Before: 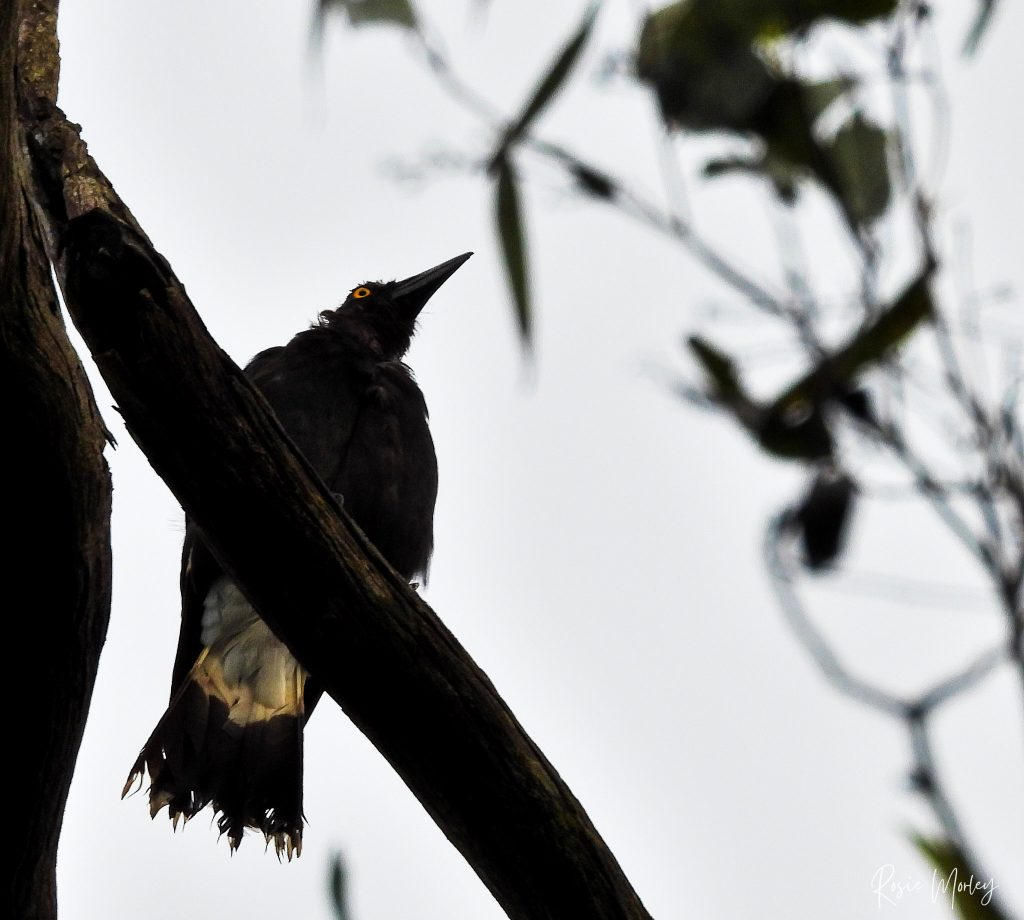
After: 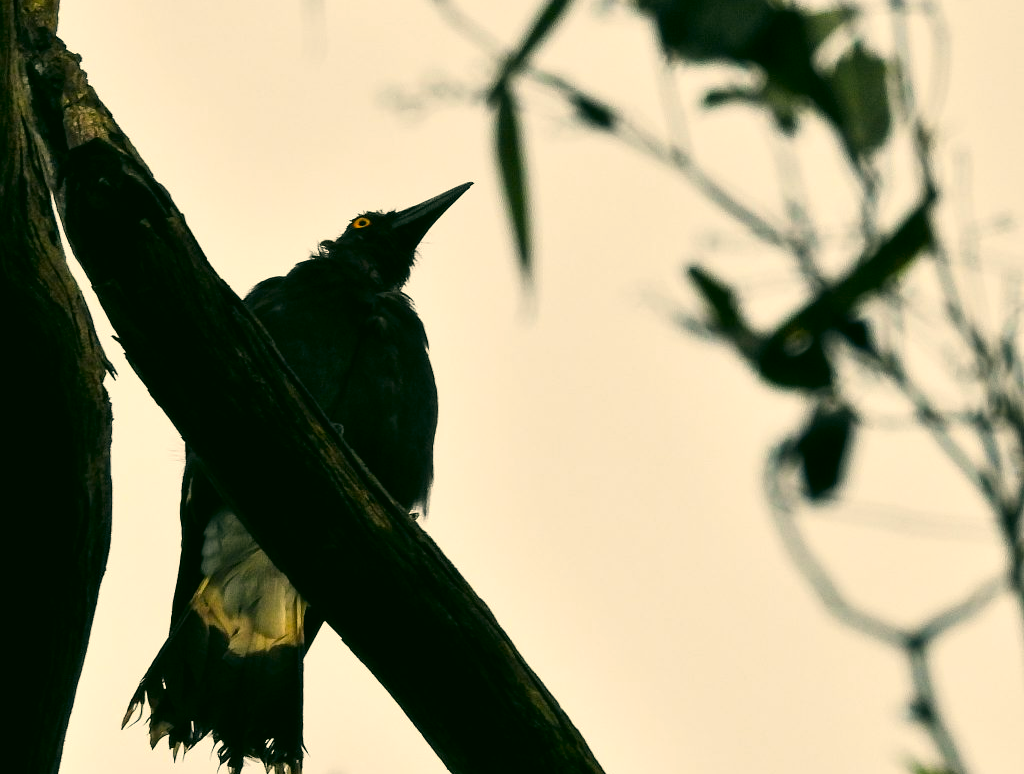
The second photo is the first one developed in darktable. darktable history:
crop: top 7.625%, bottom 8.027%
color correction: highlights a* 5.3, highlights b* 24.26, shadows a* -15.58, shadows b* 4.02
